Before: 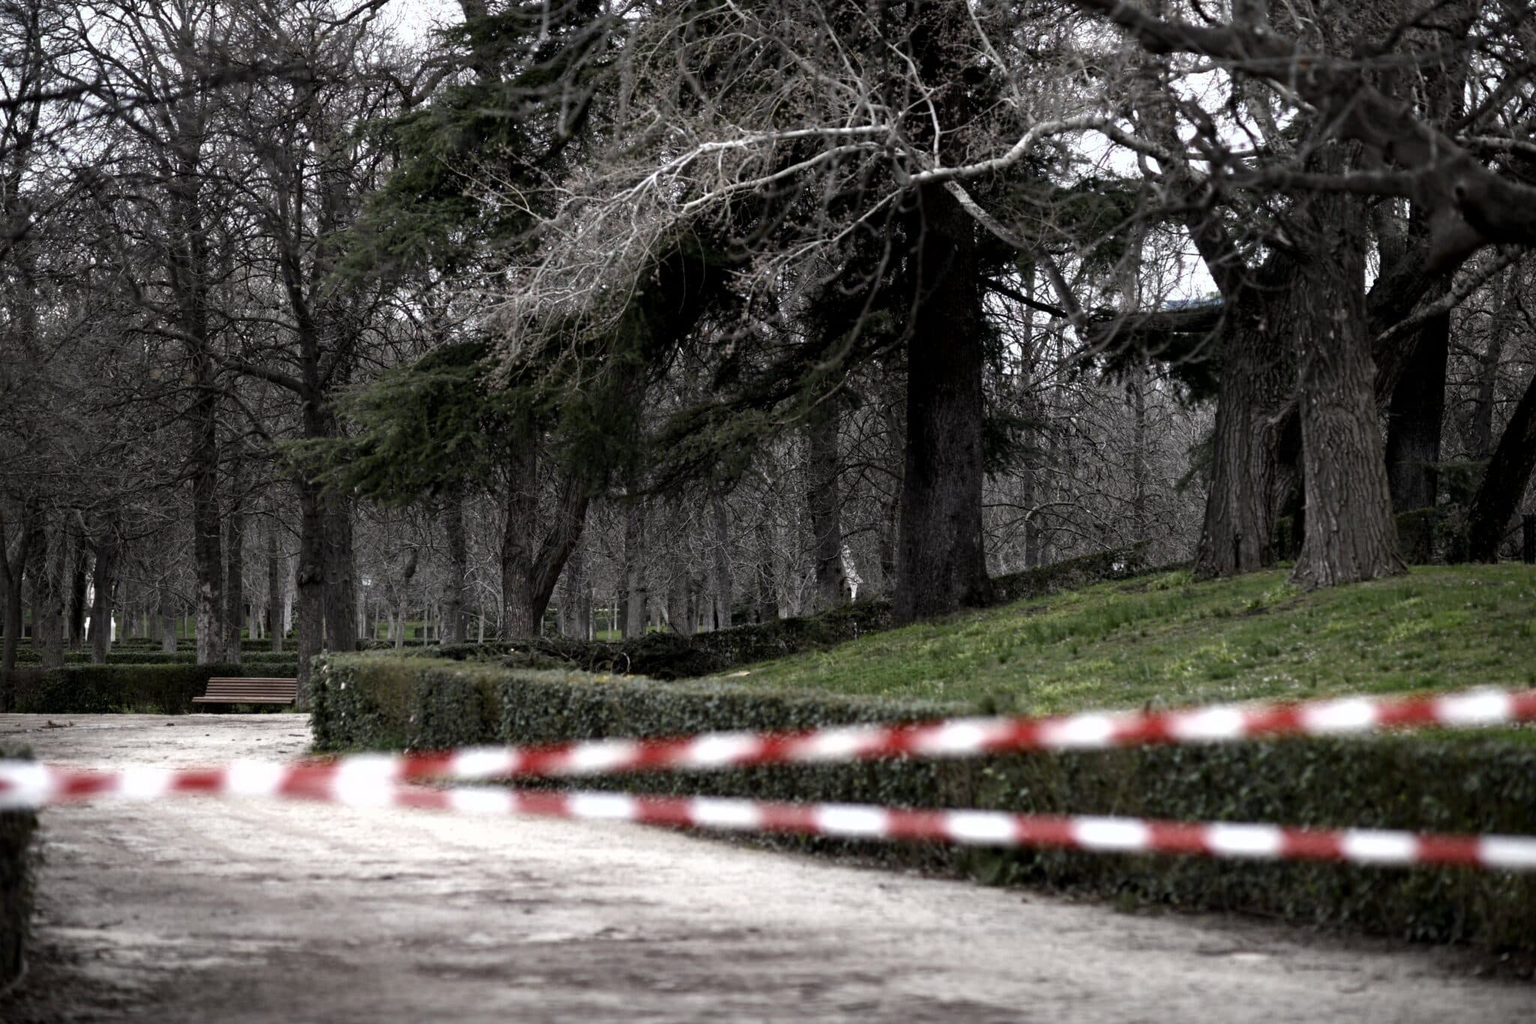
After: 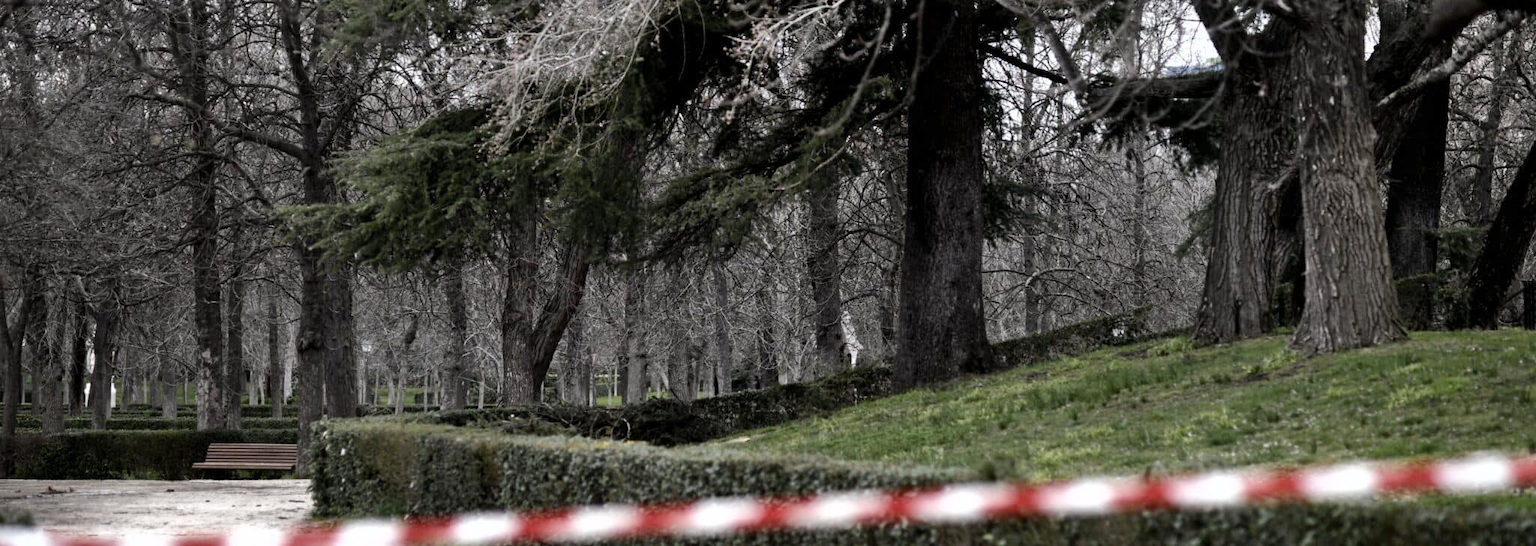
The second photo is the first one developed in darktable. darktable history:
crop and rotate: top 22.928%, bottom 23.667%
shadows and highlights: soften with gaussian
